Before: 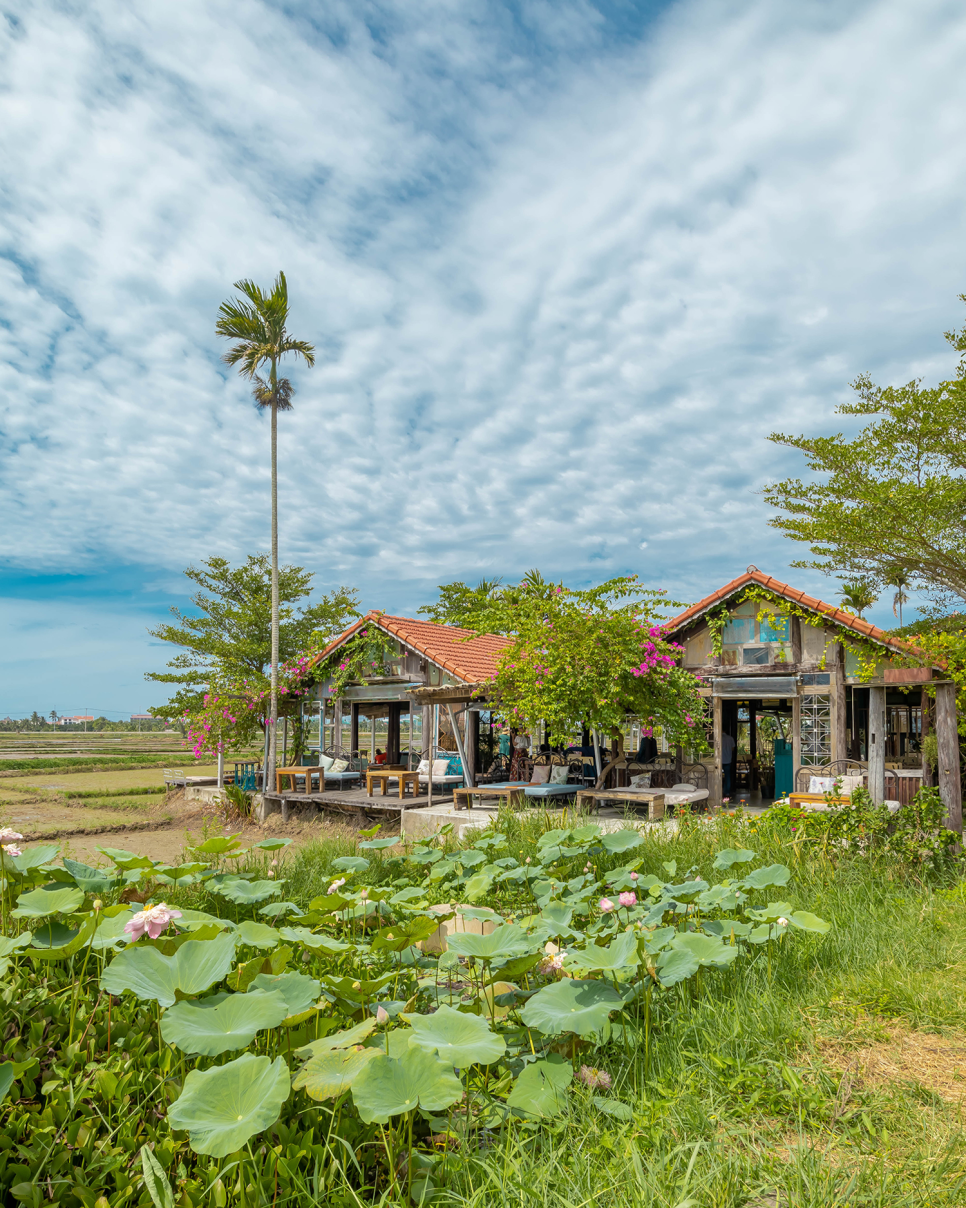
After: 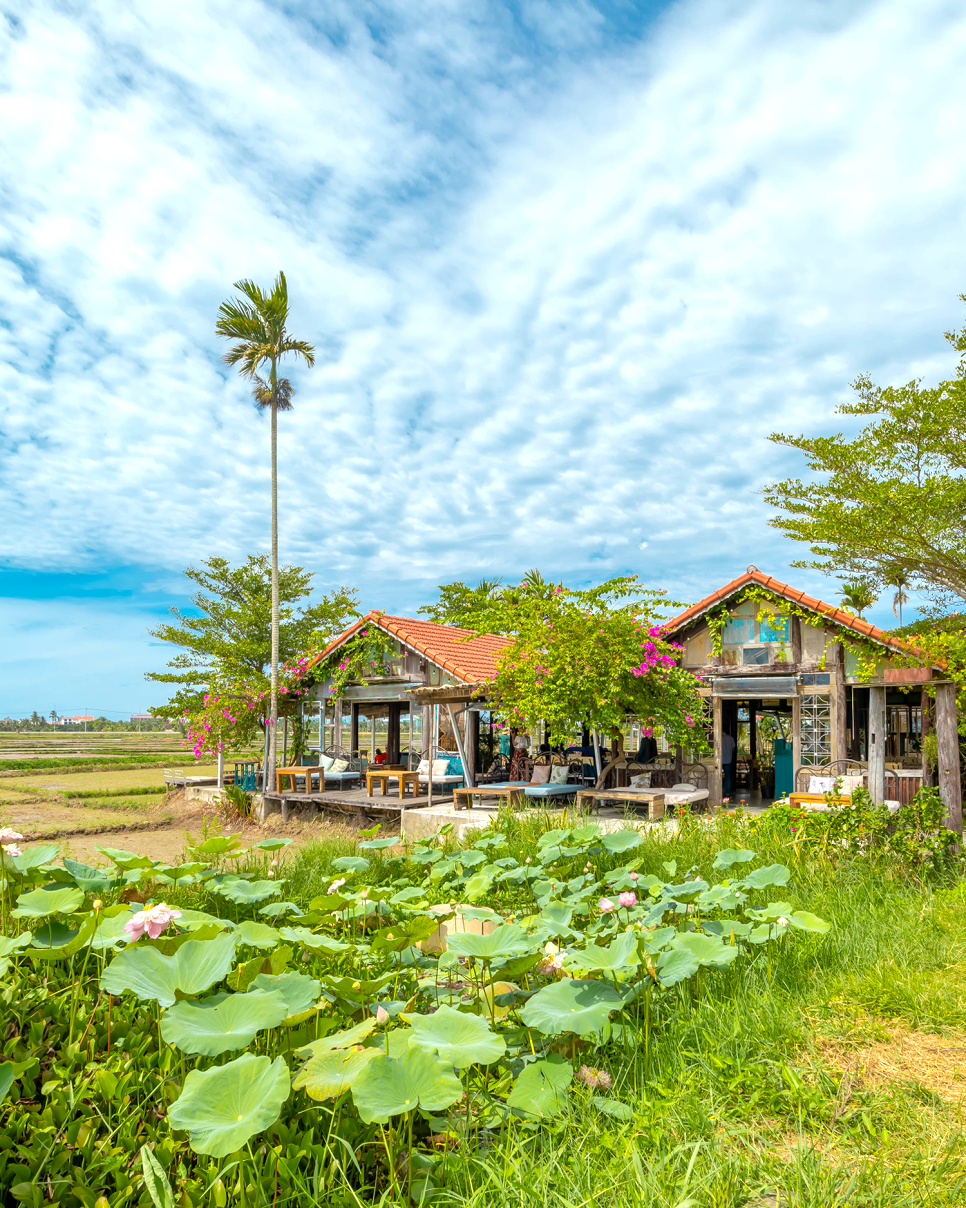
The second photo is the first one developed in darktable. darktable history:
exposure: black level correction 0.001, exposure 0.498 EV, compensate highlight preservation false
contrast brightness saturation: saturation 0.181
